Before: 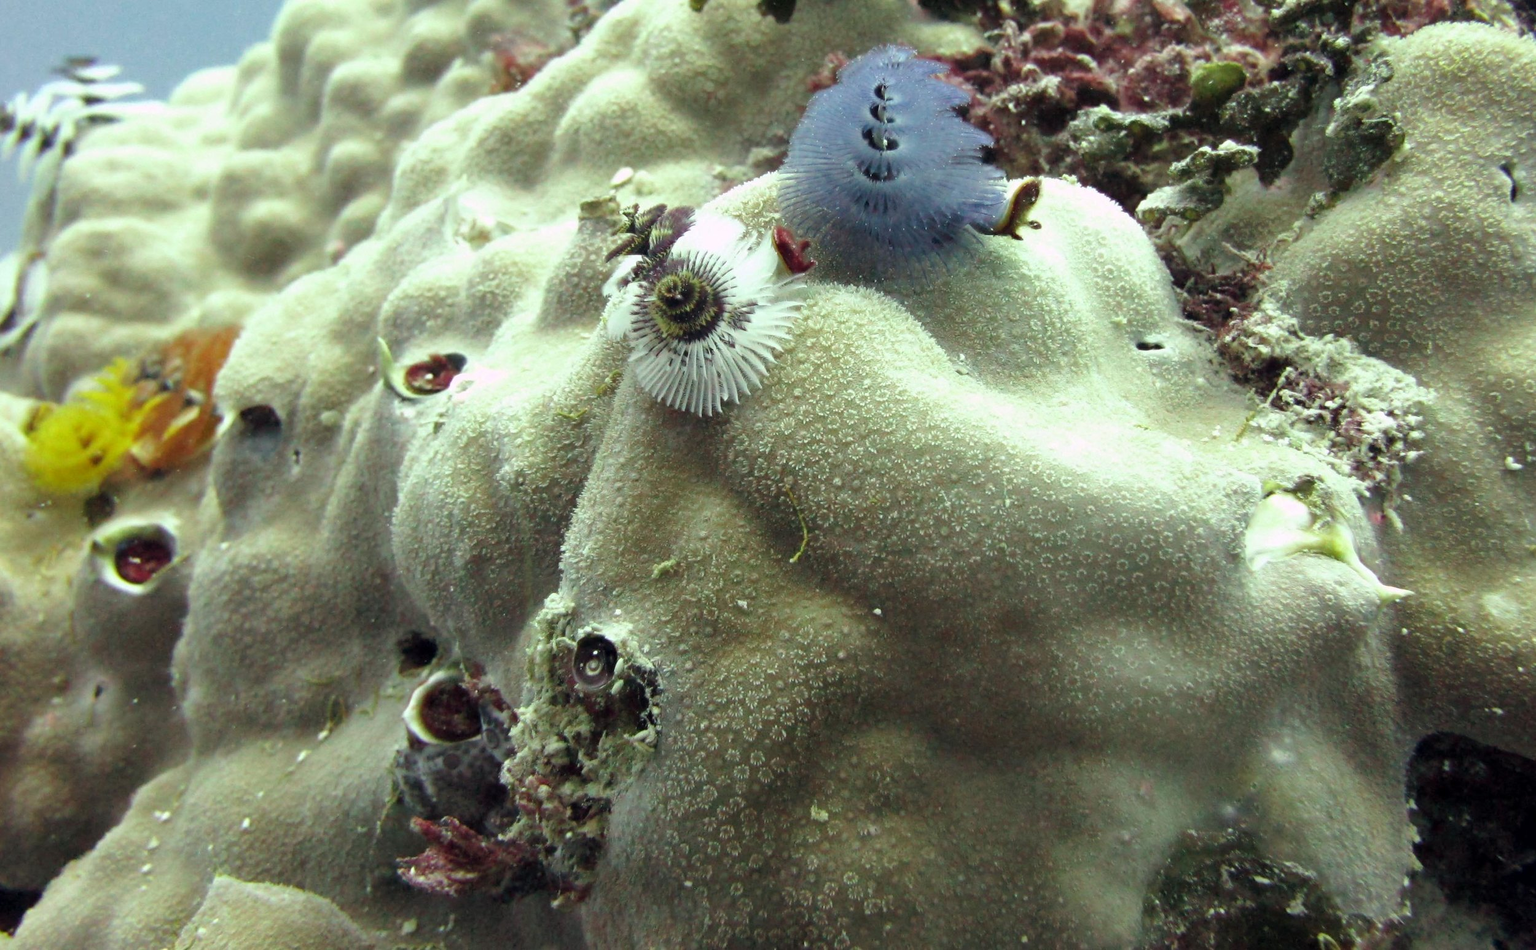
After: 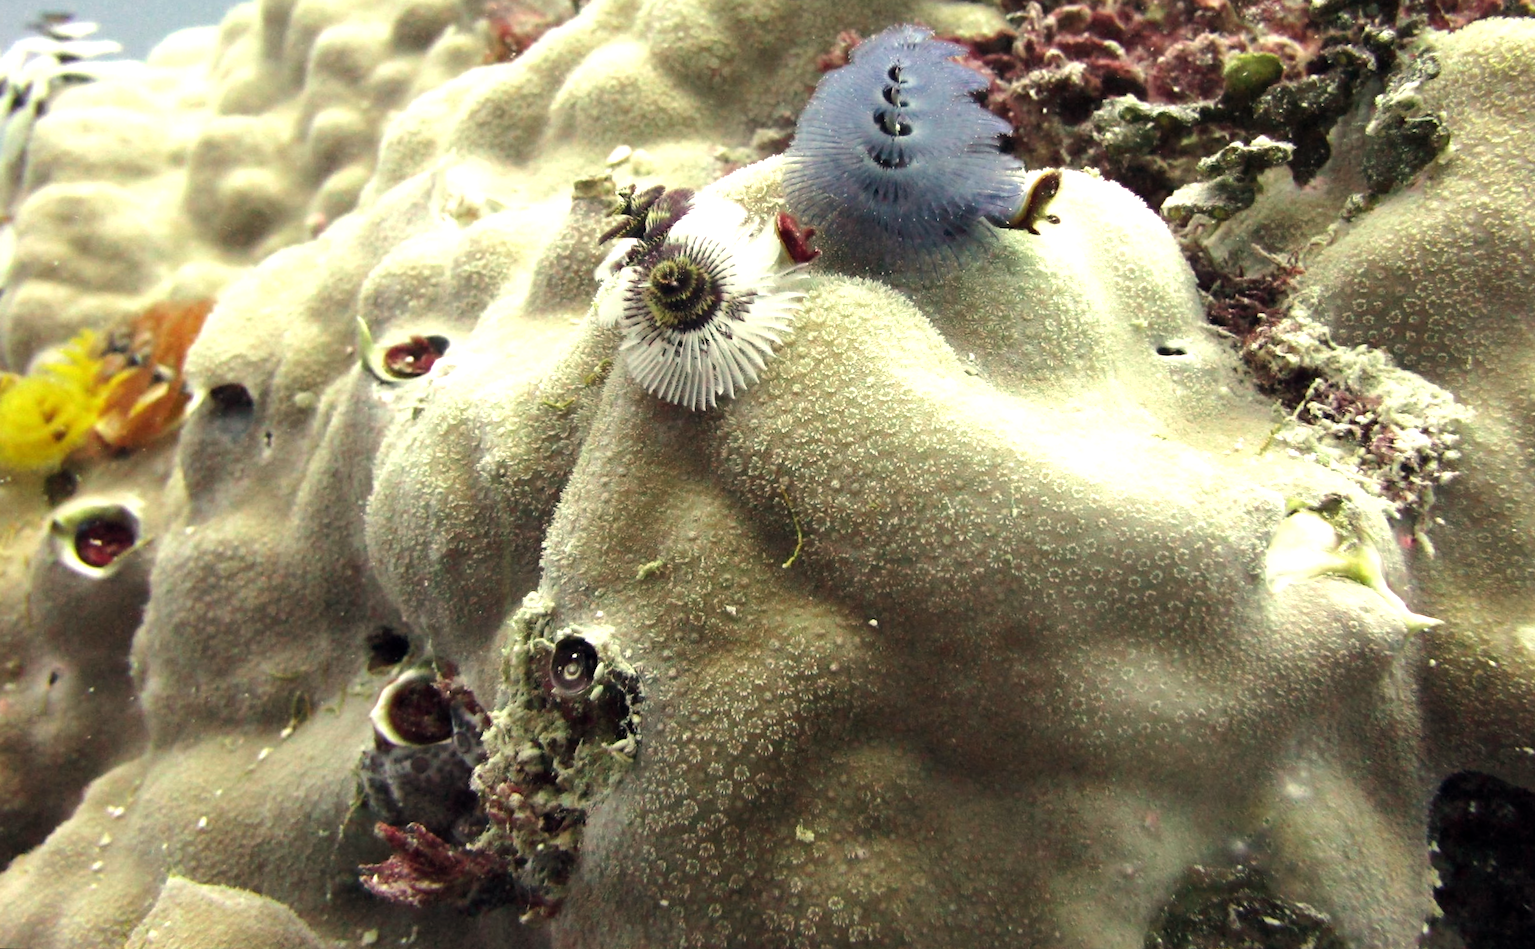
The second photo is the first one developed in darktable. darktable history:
crop and rotate: angle -1.69°
rotate and perspective: rotation 0.192°, lens shift (horizontal) -0.015, crop left 0.005, crop right 0.996, crop top 0.006, crop bottom 0.99
white balance: red 1.127, blue 0.943
tone equalizer: -8 EV -0.417 EV, -7 EV -0.389 EV, -6 EV -0.333 EV, -5 EV -0.222 EV, -3 EV 0.222 EV, -2 EV 0.333 EV, -1 EV 0.389 EV, +0 EV 0.417 EV, edges refinement/feathering 500, mask exposure compensation -1.57 EV, preserve details no
